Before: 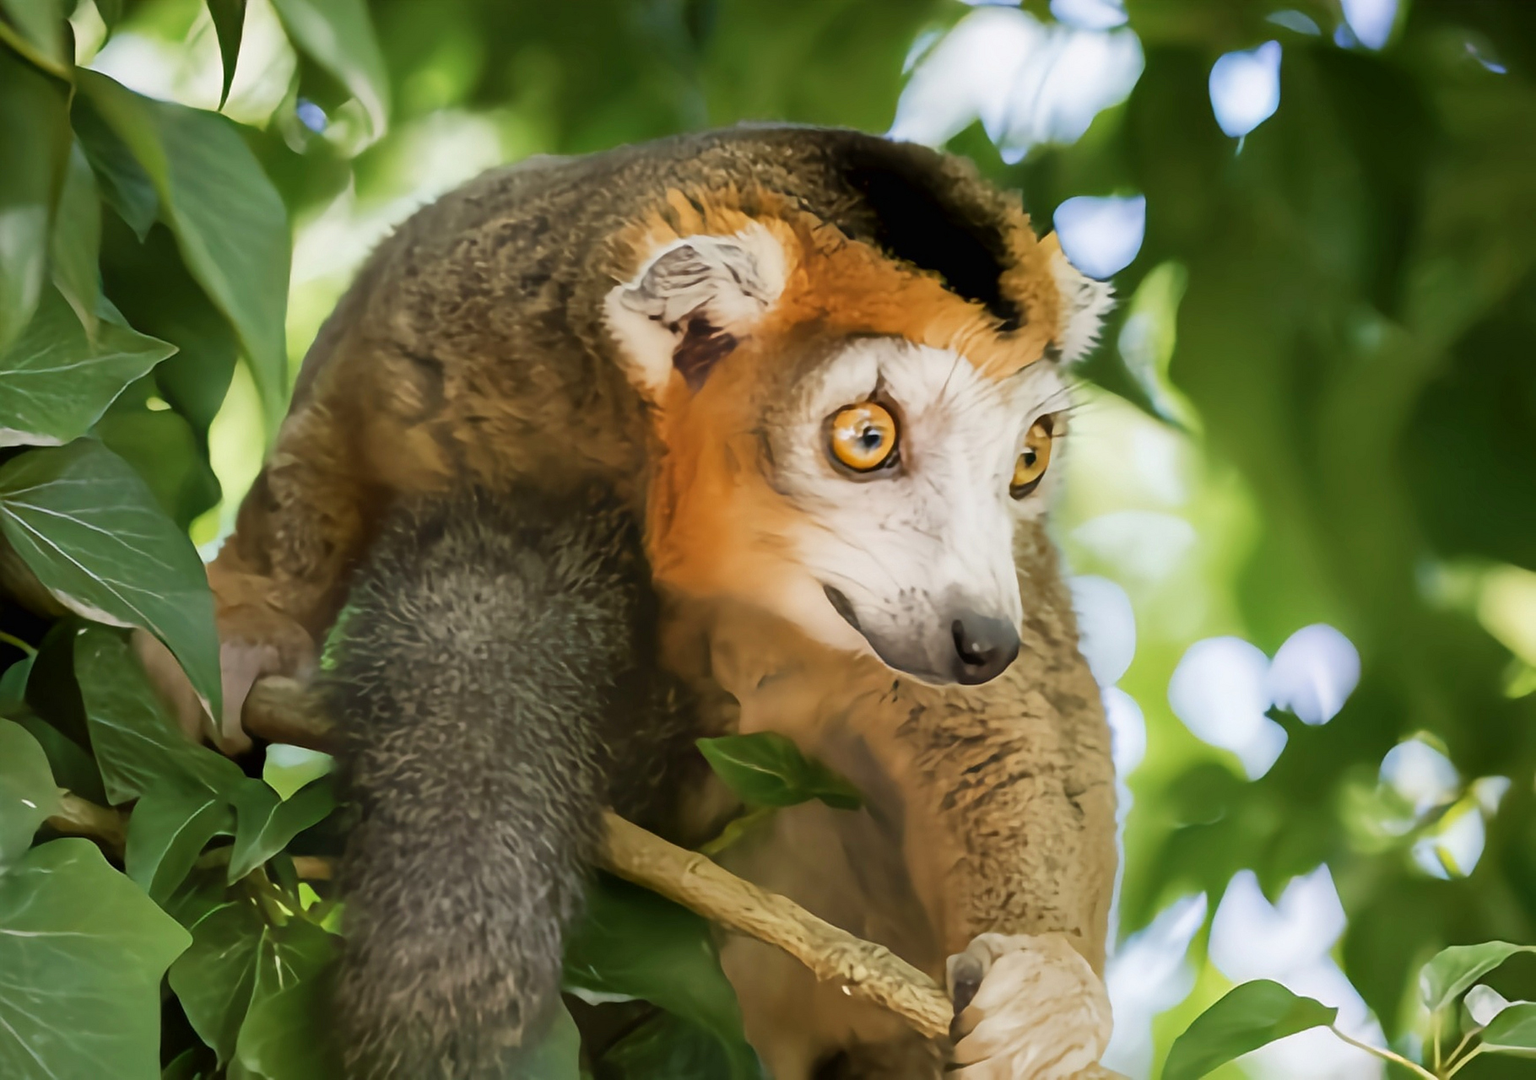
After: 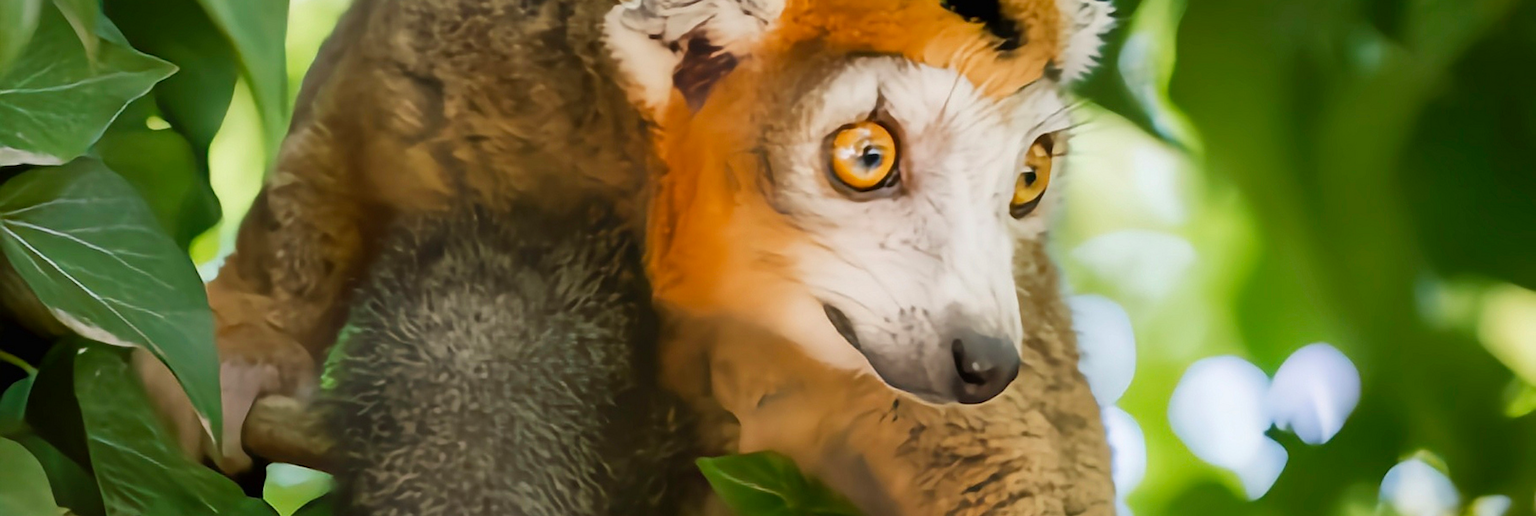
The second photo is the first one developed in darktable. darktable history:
crop and rotate: top 26.074%, bottom 26.088%
exposure: compensate highlight preservation false
